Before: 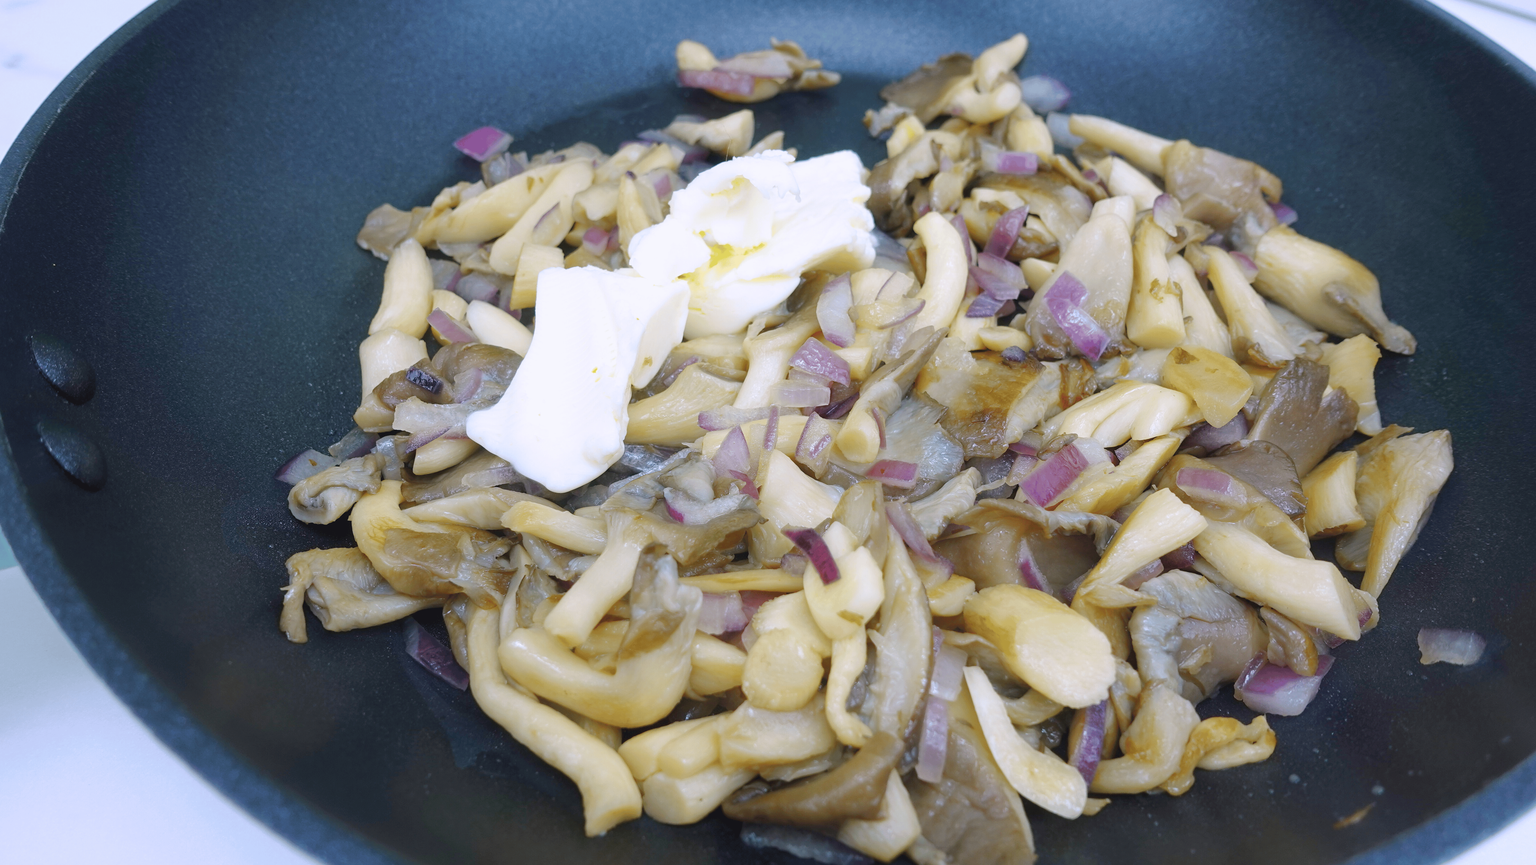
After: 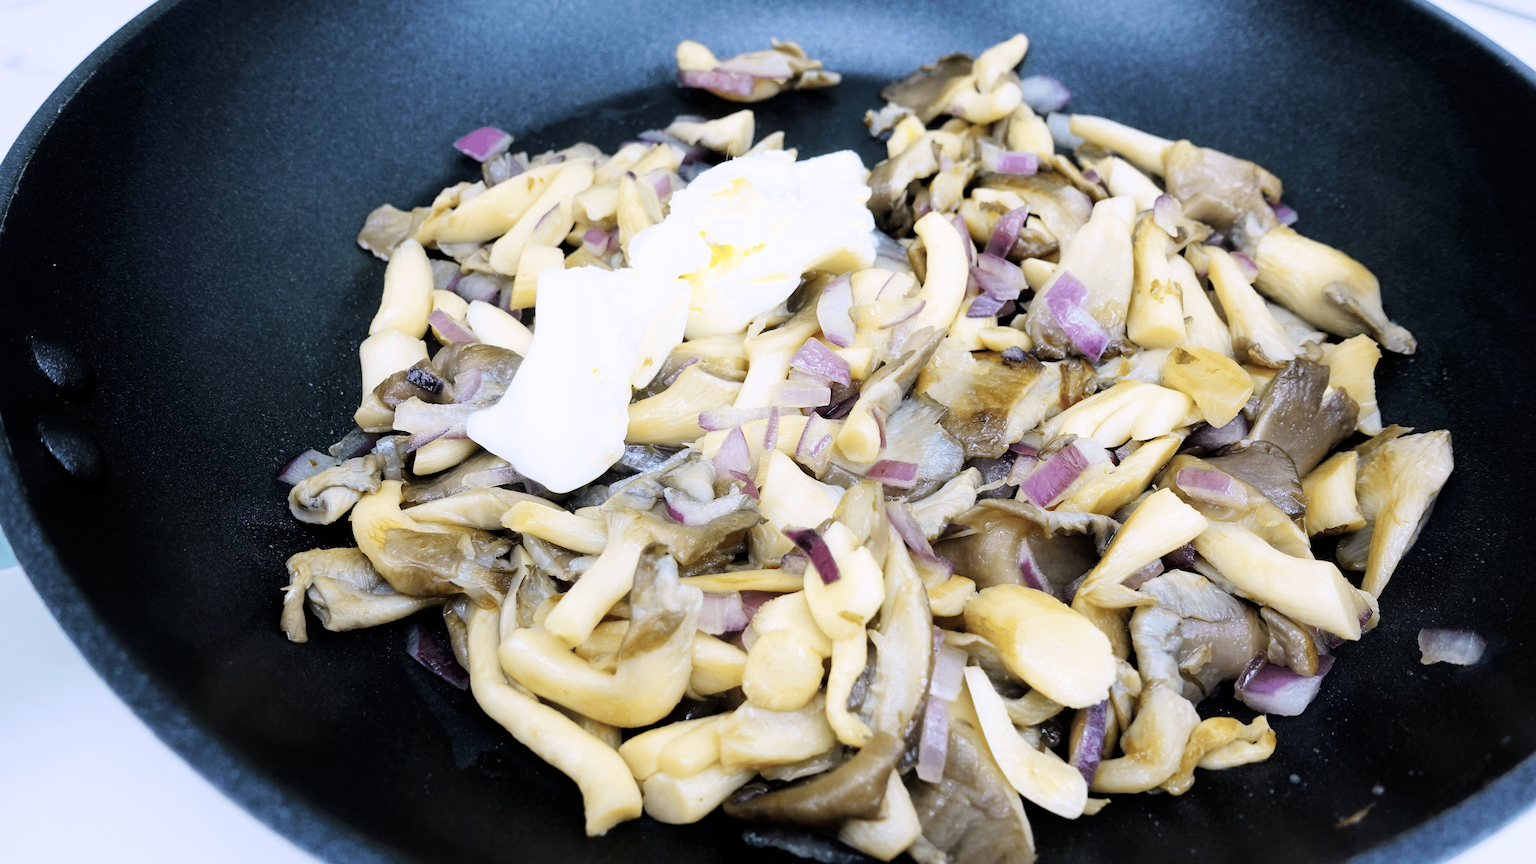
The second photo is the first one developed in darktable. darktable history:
filmic rgb: middle gray luminance 10.15%, black relative exposure -8.58 EV, white relative exposure 3.31 EV, threshold 5.94 EV, target black luminance 0%, hardness 5.21, latitude 44.55%, contrast 1.309, highlights saturation mix 5.8%, shadows ↔ highlights balance 23.95%, enable highlight reconstruction true
tone equalizer: -8 EV -0.785 EV, -7 EV -0.715 EV, -6 EV -0.611 EV, -5 EV -0.397 EV, -3 EV 0.395 EV, -2 EV 0.6 EV, -1 EV 0.699 EV, +0 EV 0.745 EV, edges refinement/feathering 500, mask exposure compensation -1.57 EV, preserve details no
